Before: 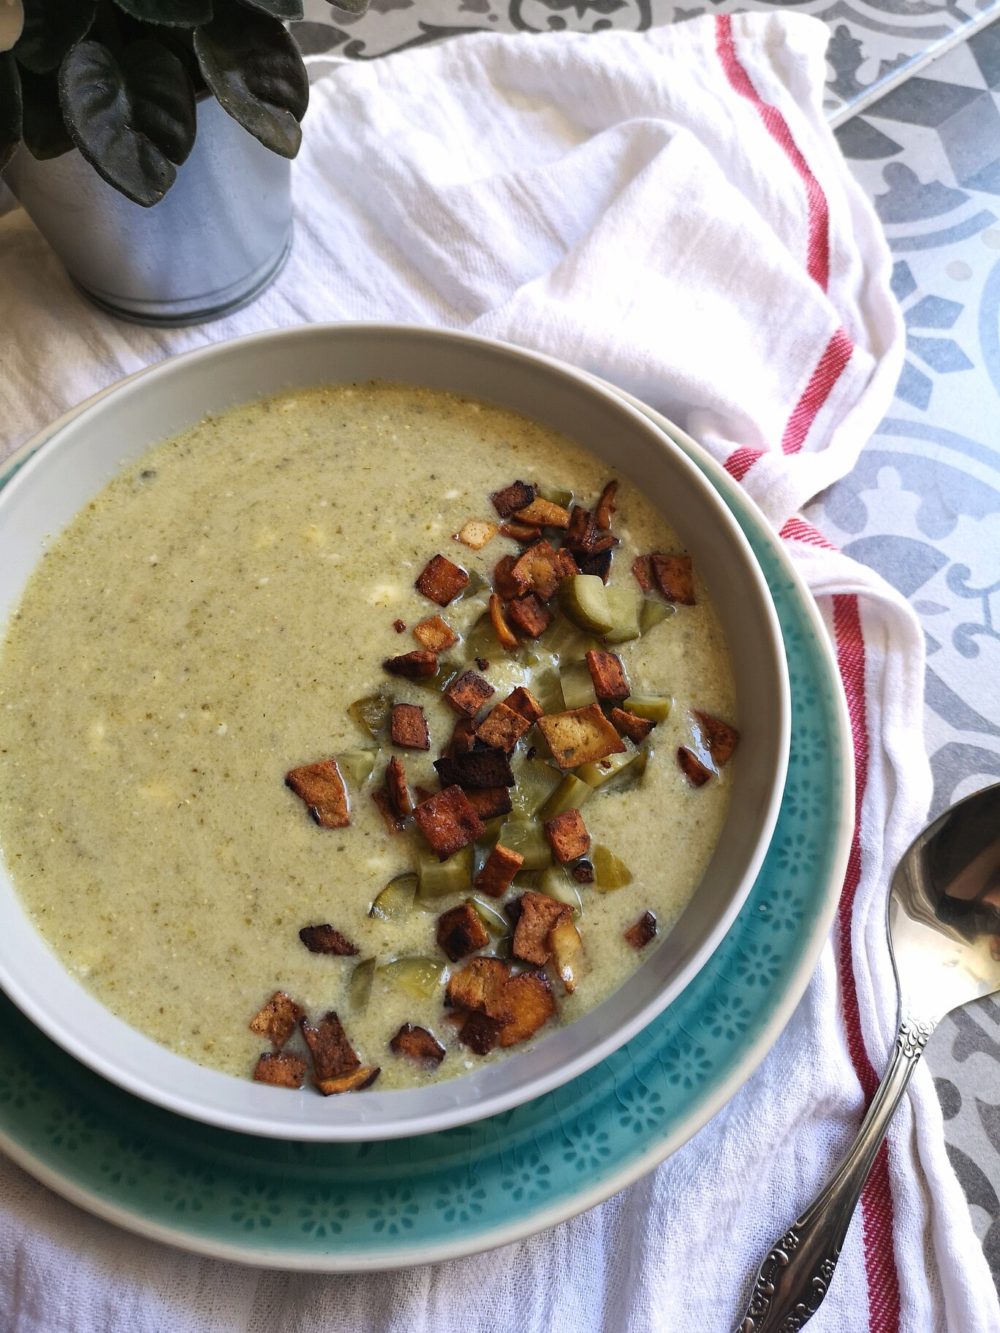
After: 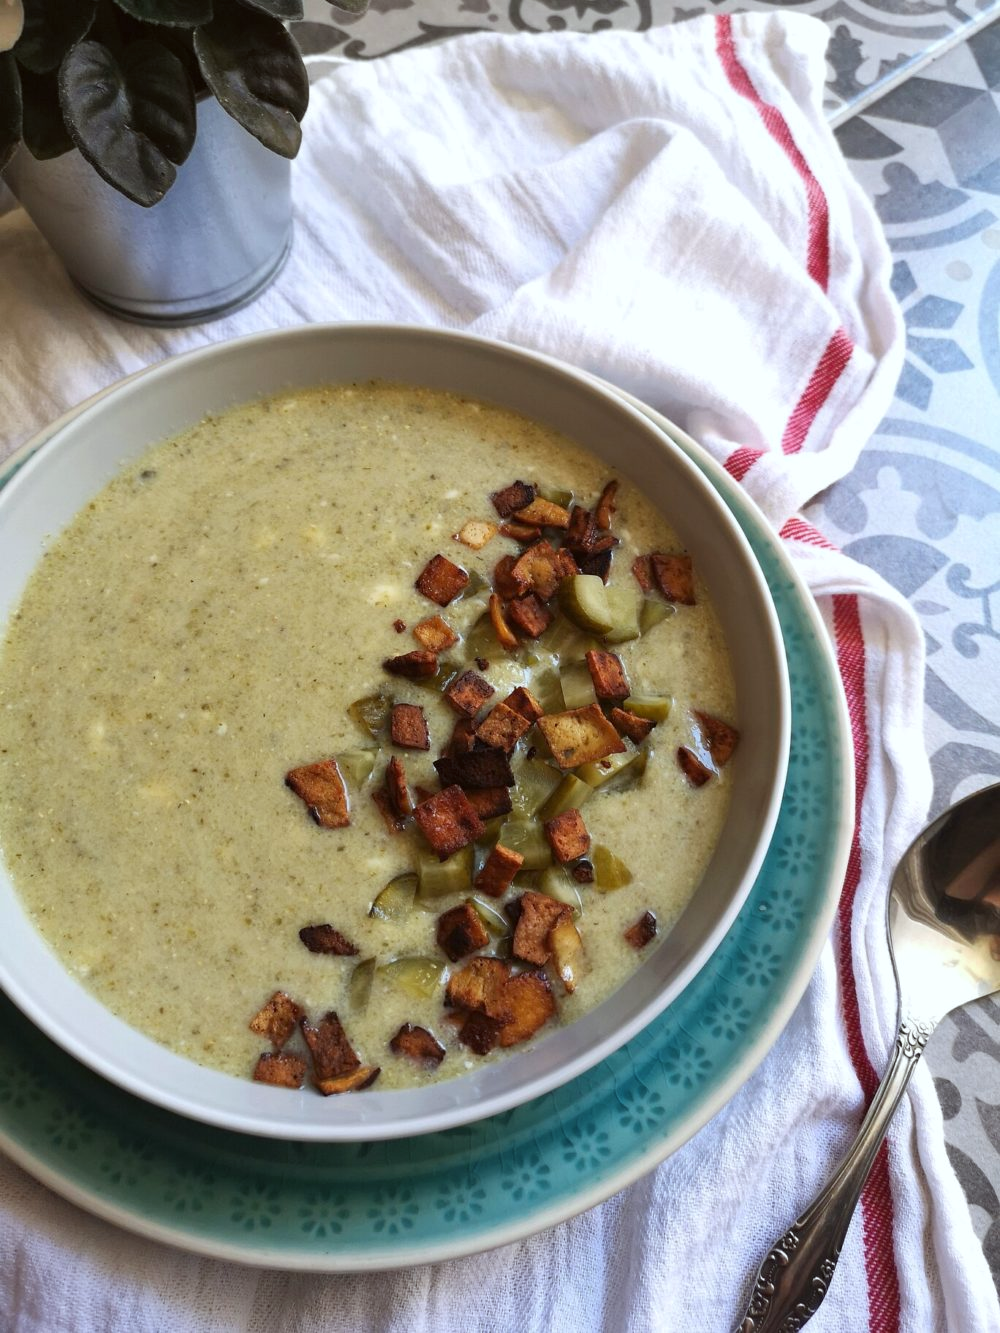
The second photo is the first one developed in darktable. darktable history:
color correction: highlights a* -2.85, highlights b* -2.17, shadows a* 2.48, shadows b* 2.67
shadows and highlights: shadows 37.45, highlights -28.18, soften with gaussian
